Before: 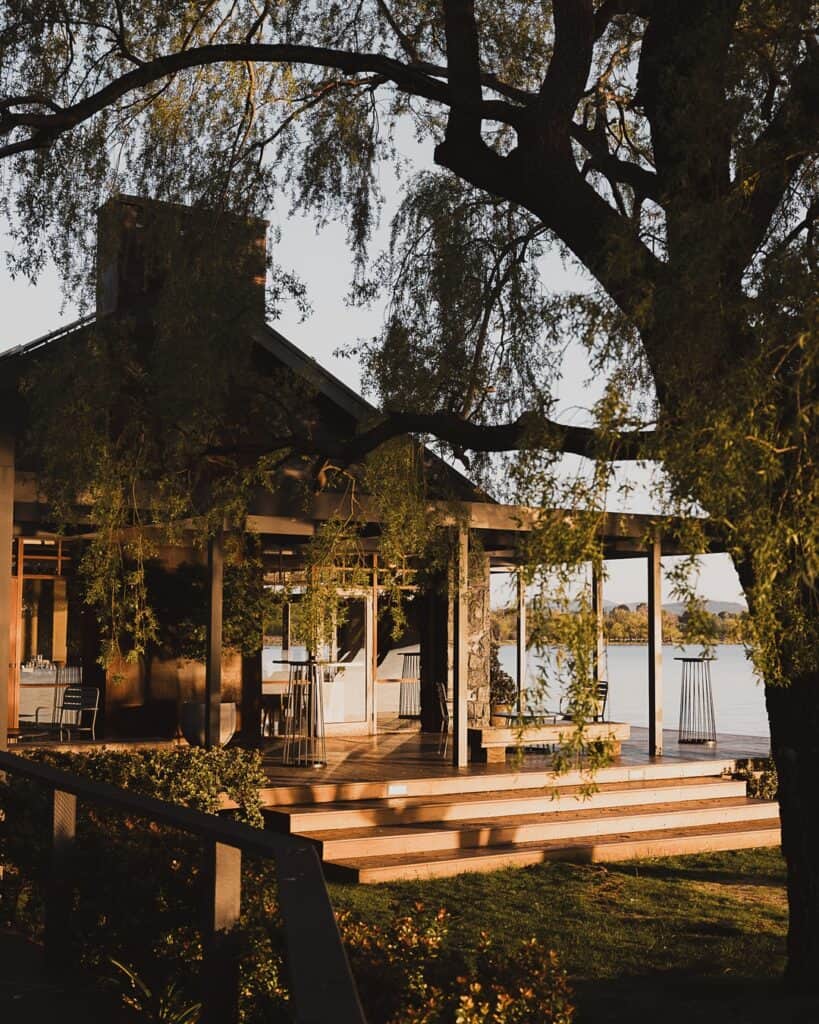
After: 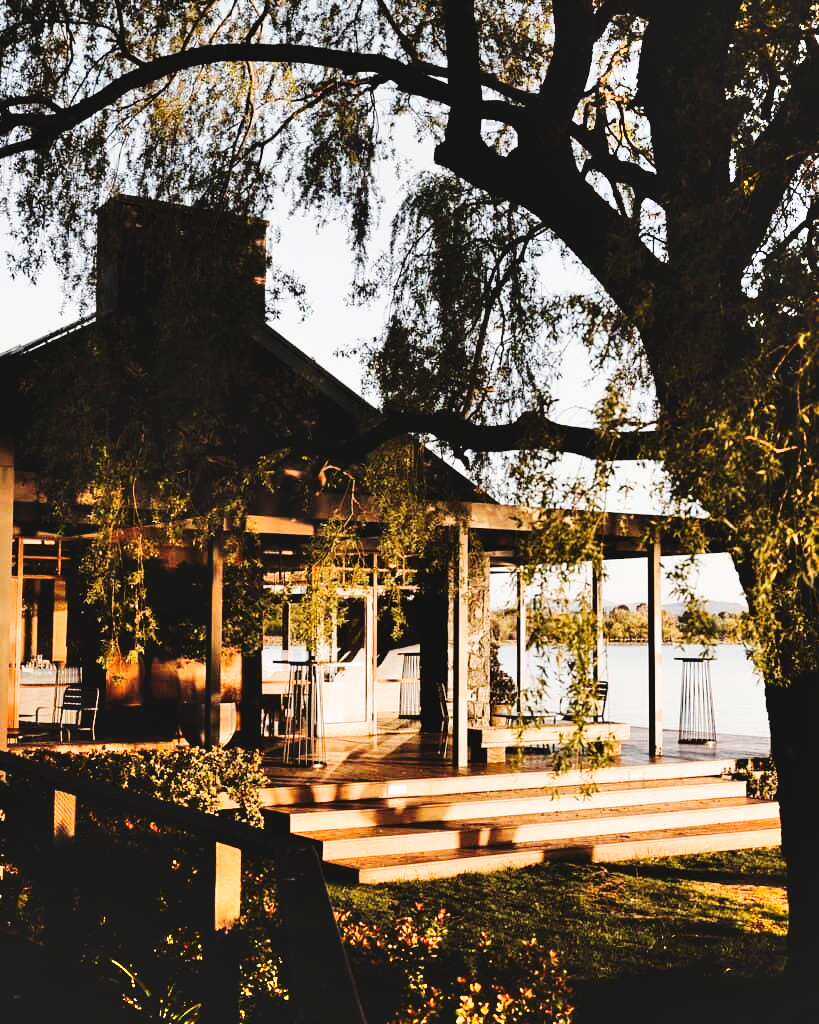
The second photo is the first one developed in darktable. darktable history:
filmic rgb: black relative exposure -13 EV, threshold 3 EV, target white luminance 85%, hardness 6.3, latitude 42.11%, contrast 0.858, shadows ↔ highlights balance 8.63%, color science v4 (2020), enable highlight reconstruction true
contrast brightness saturation: contrast 0.22
shadows and highlights: radius 110.86, shadows 51.09, white point adjustment 9.16, highlights -4.17, highlights color adjustment 32.2%, soften with gaussian
tone curve: curves: ch0 [(0, 0) (0.003, 0.044) (0.011, 0.045) (0.025, 0.048) (0.044, 0.051) (0.069, 0.065) (0.1, 0.08) (0.136, 0.108) (0.177, 0.152) (0.224, 0.216) (0.277, 0.305) (0.335, 0.392) (0.399, 0.481) (0.468, 0.579) (0.543, 0.658) (0.623, 0.729) (0.709, 0.8) (0.801, 0.867) (0.898, 0.93) (1, 1)], preserve colors none
